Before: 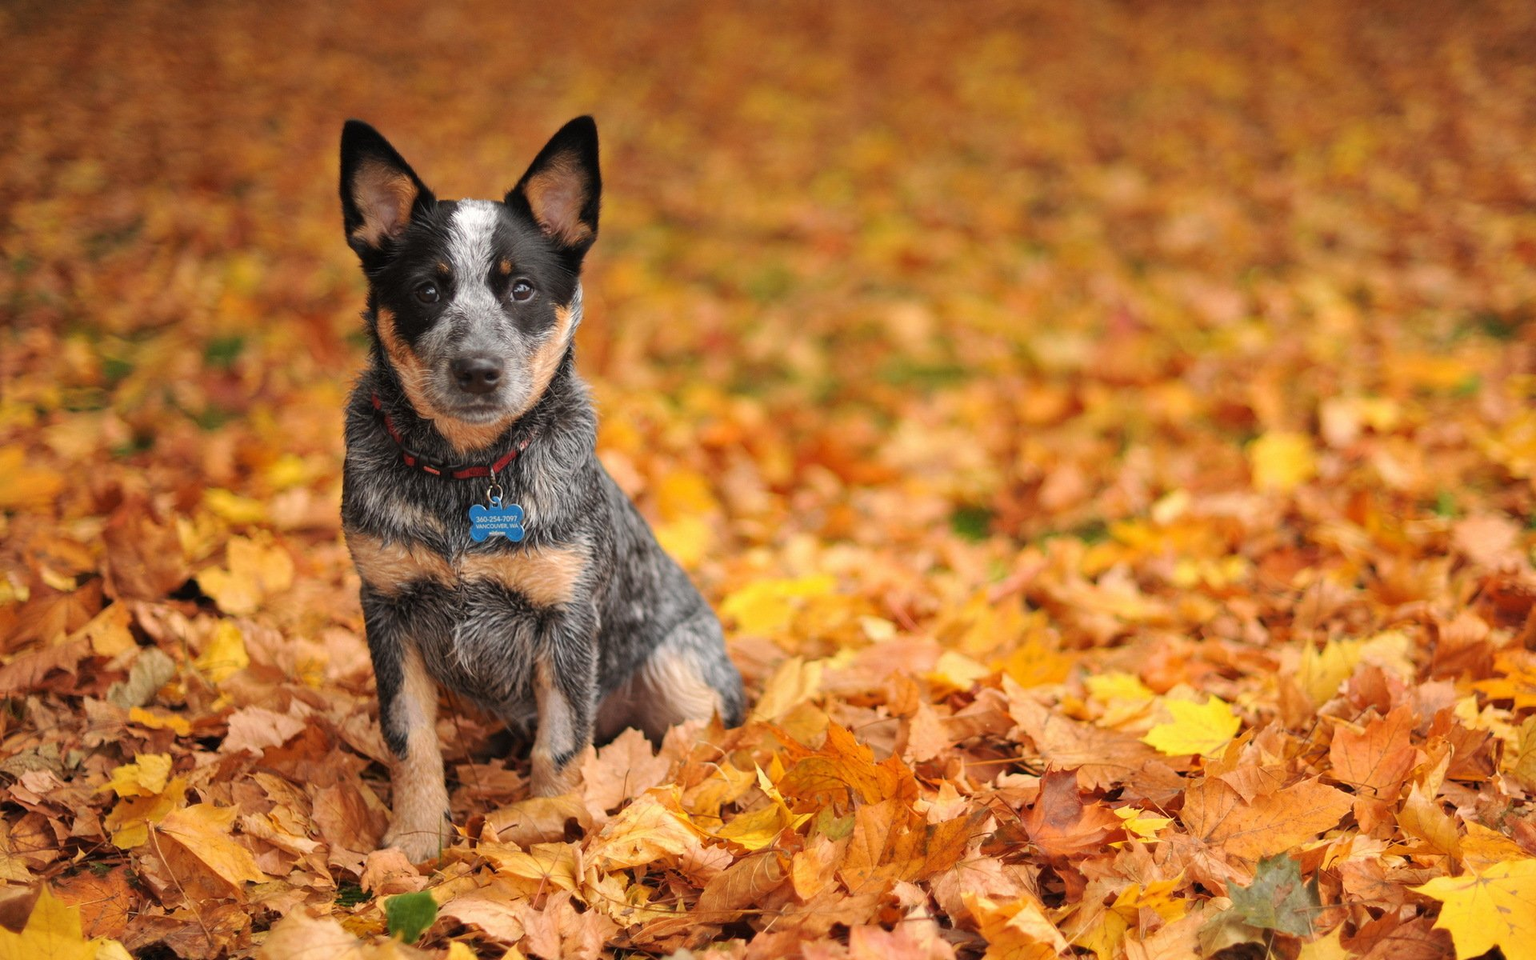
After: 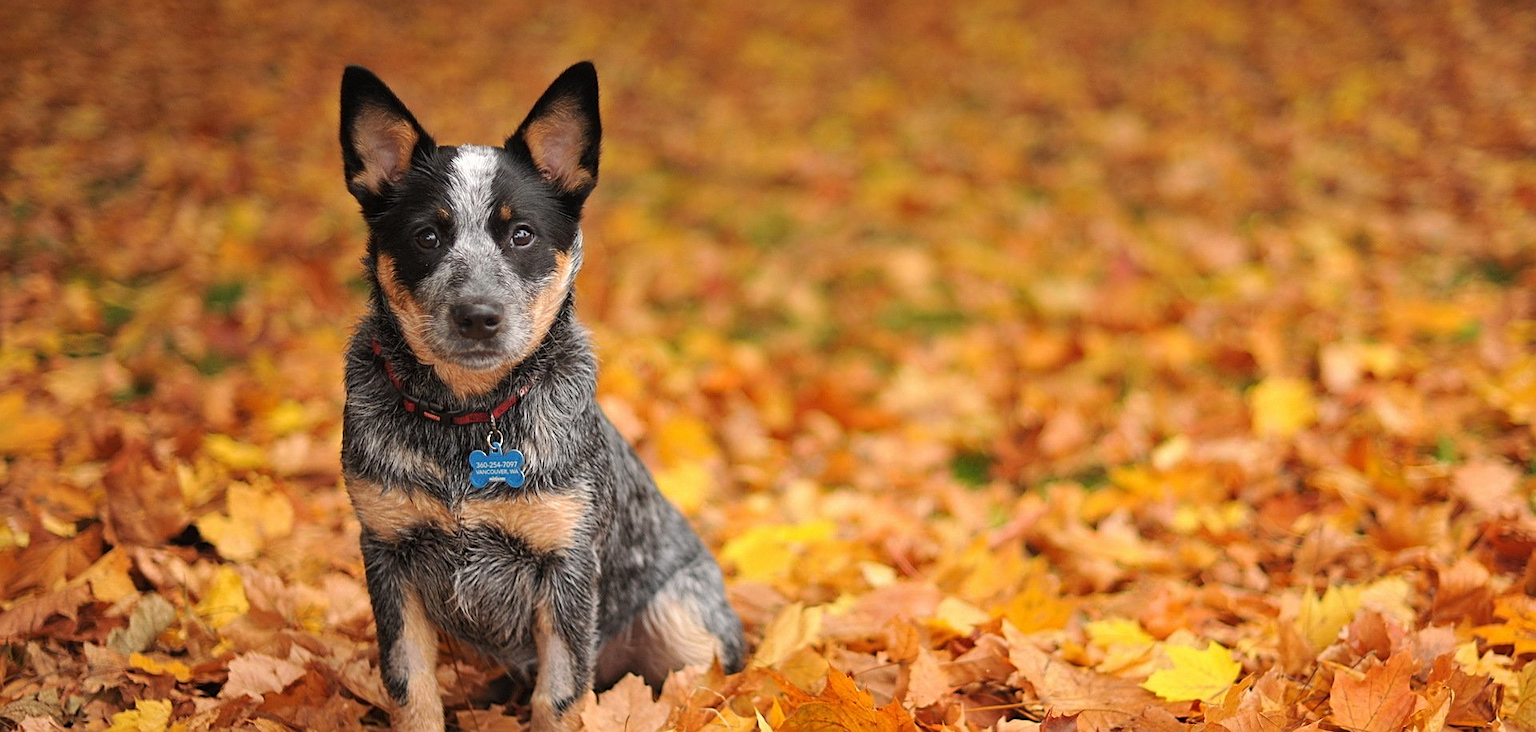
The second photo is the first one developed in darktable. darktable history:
sharpen: on, module defaults
crop: top 5.678%, bottom 17.965%
